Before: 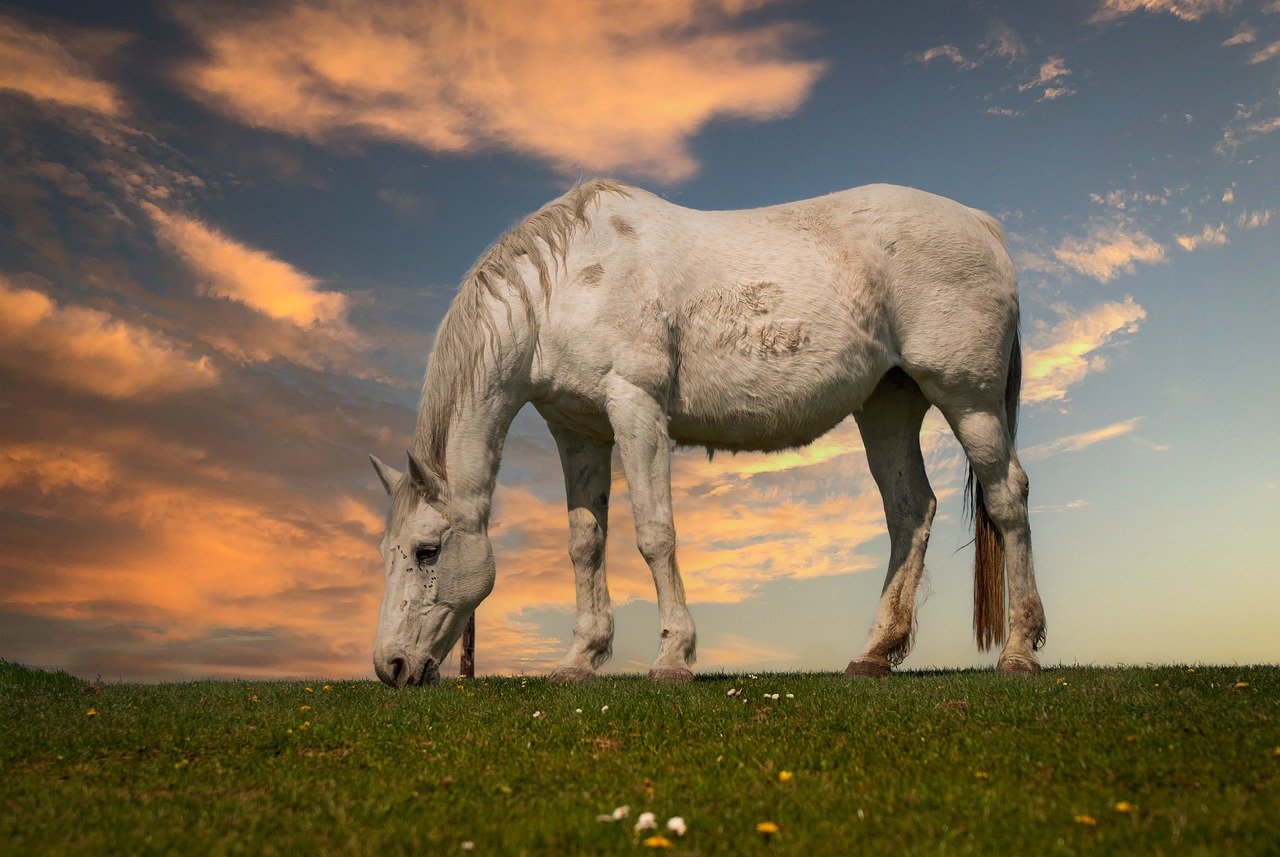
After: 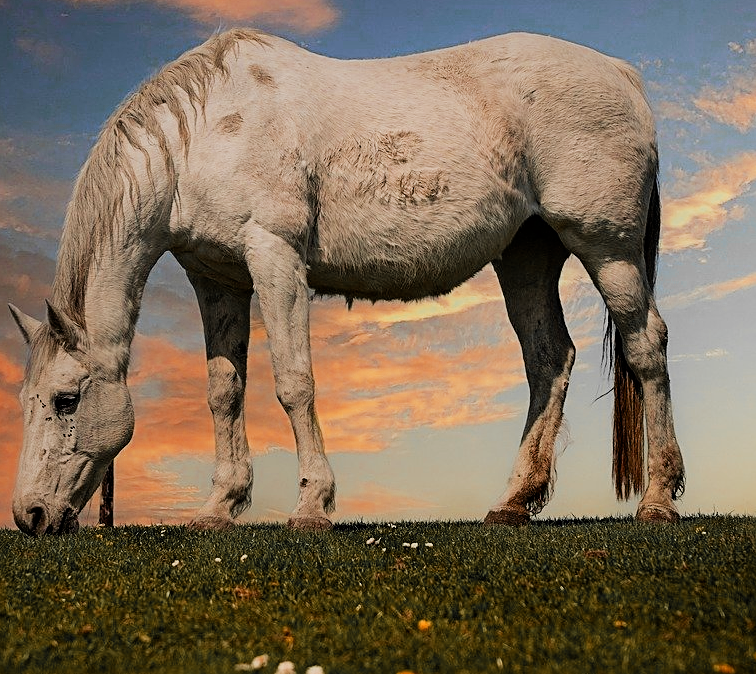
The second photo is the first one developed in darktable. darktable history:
crop and rotate: left 28.256%, top 17.734%, right 12.656%, bottom 3.573%
filmic rgb: black relative exposure -7.65 EV, white relative exposure 4.56 EV, hardness 3.61, contrast 1.25
color zones: curves: ch0 [(0, 0.363) (0.128, 0.373) (0.25, 0.5) (0.402, 0.407) (0.521, 0.525) (0.63, 0.559) (0.729, 0.662) (0.867, 0.471)]; ch1 [(0, 0.515) (0.136, 0.618) (0.25, 0.5) (0.378, 0) (0.516, 0) (0.622, 0.593) (0.737, 0.819) (0.87, 0.593)]; ch2 [(0, 0.529) (0.128, 0.471) (0.282, 0.451) (0.386, 0.662) (0.516, 0.525) (0.633, 0.554) (0.75, 0.62) (0.875, 0.441)]
sharpen: on, module defaults
